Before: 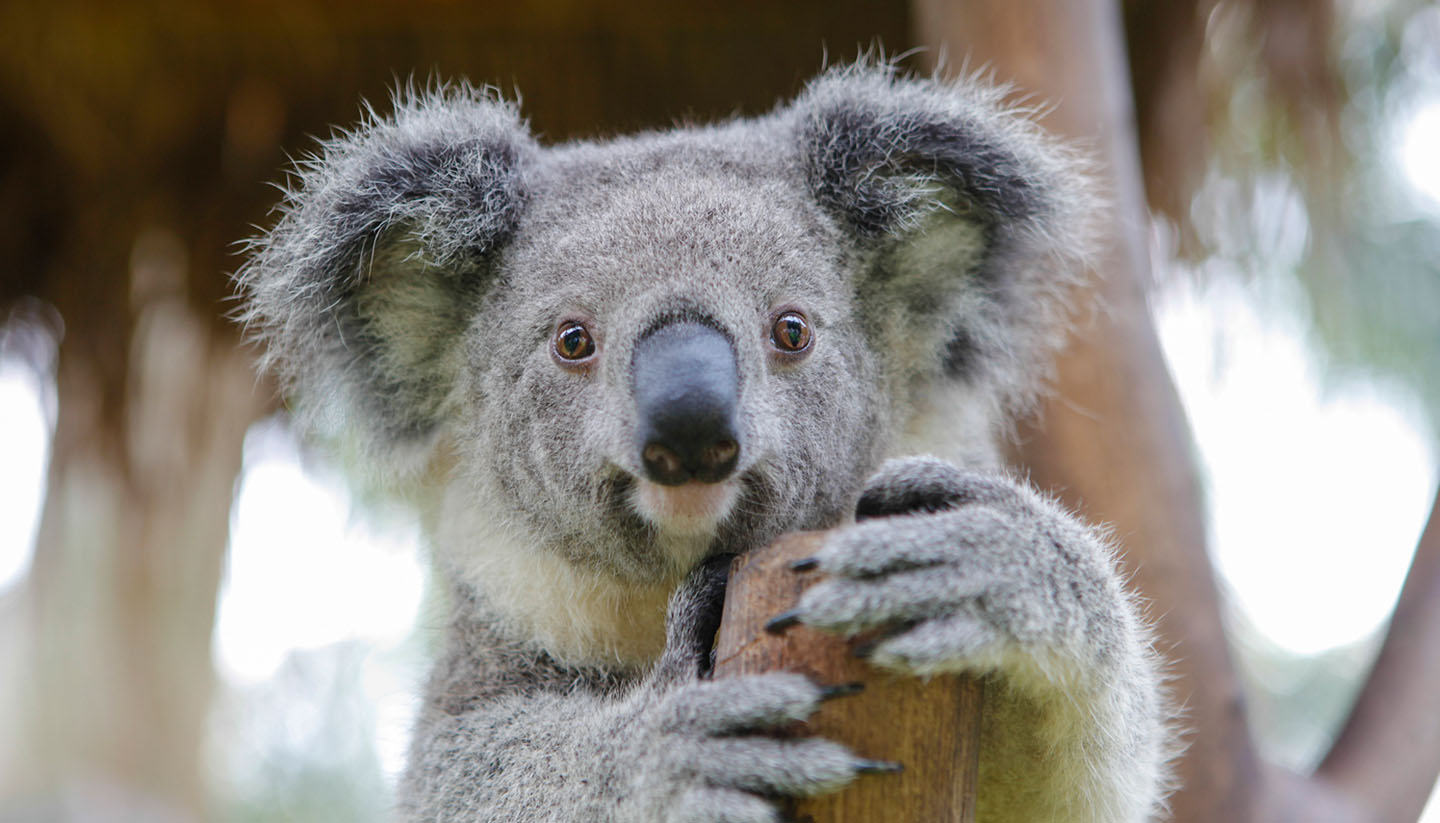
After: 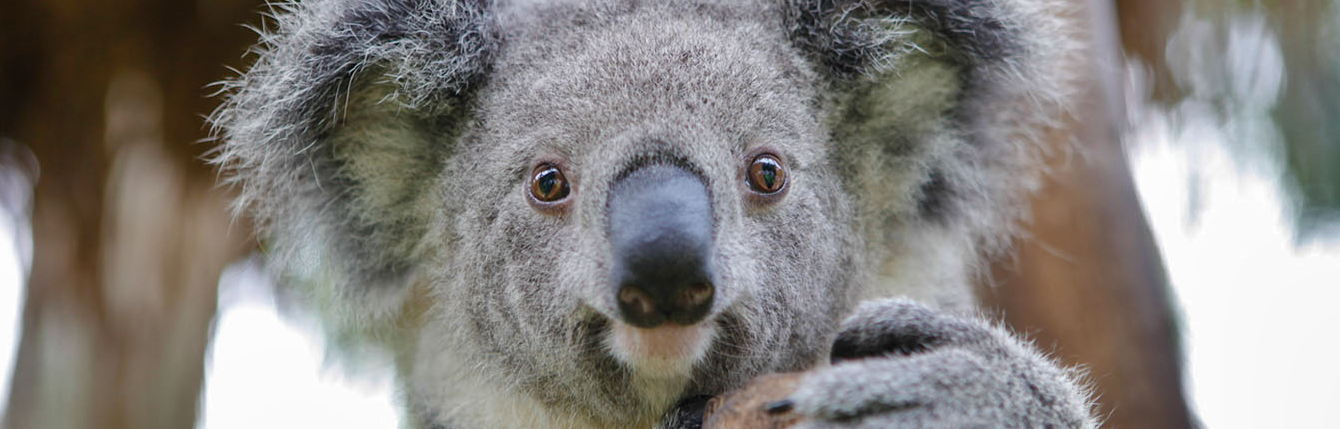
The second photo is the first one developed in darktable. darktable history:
crop: left 1.744%, top 19.225%, right 5.069%, bottom 28.357%
shadows and highlights: shadows 24.5, highlights -78.15, soften with gaussian
